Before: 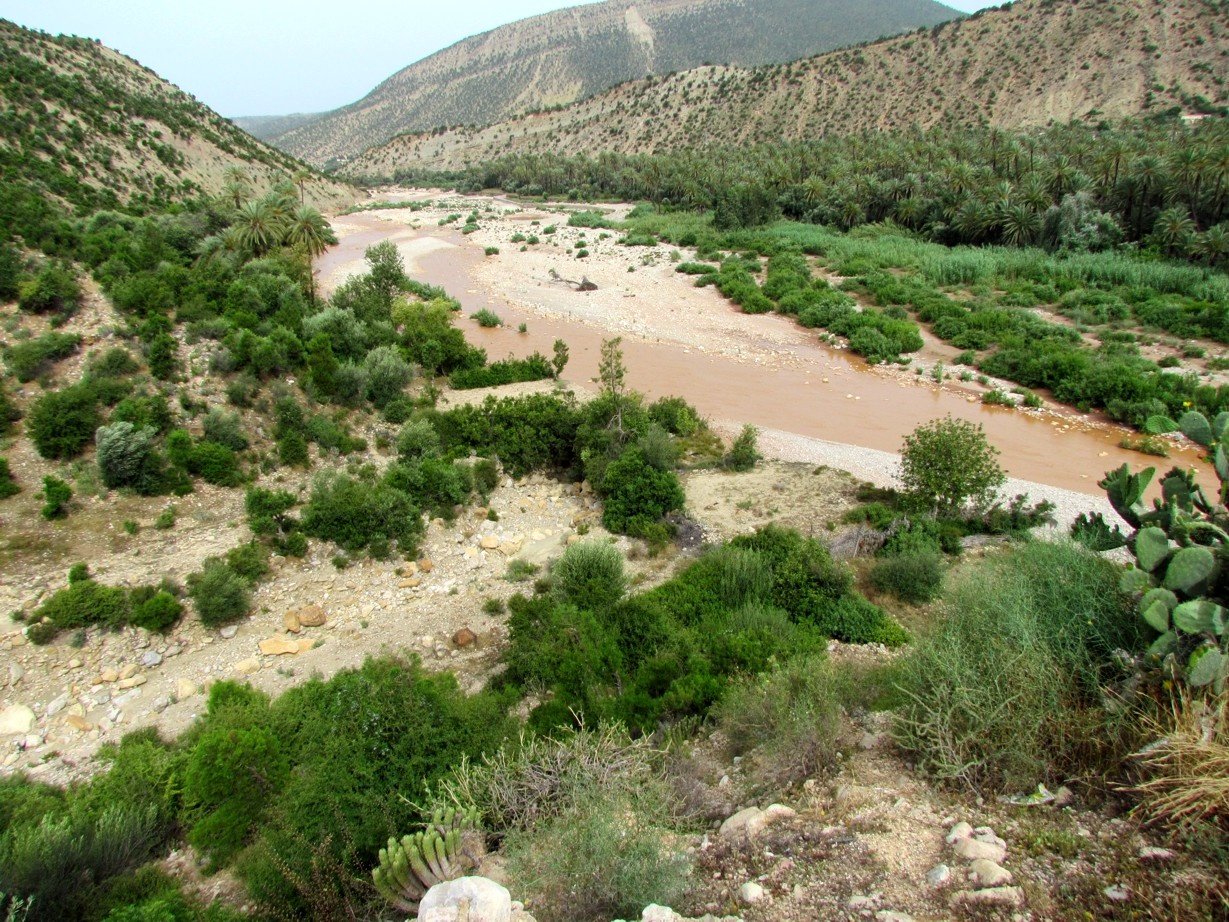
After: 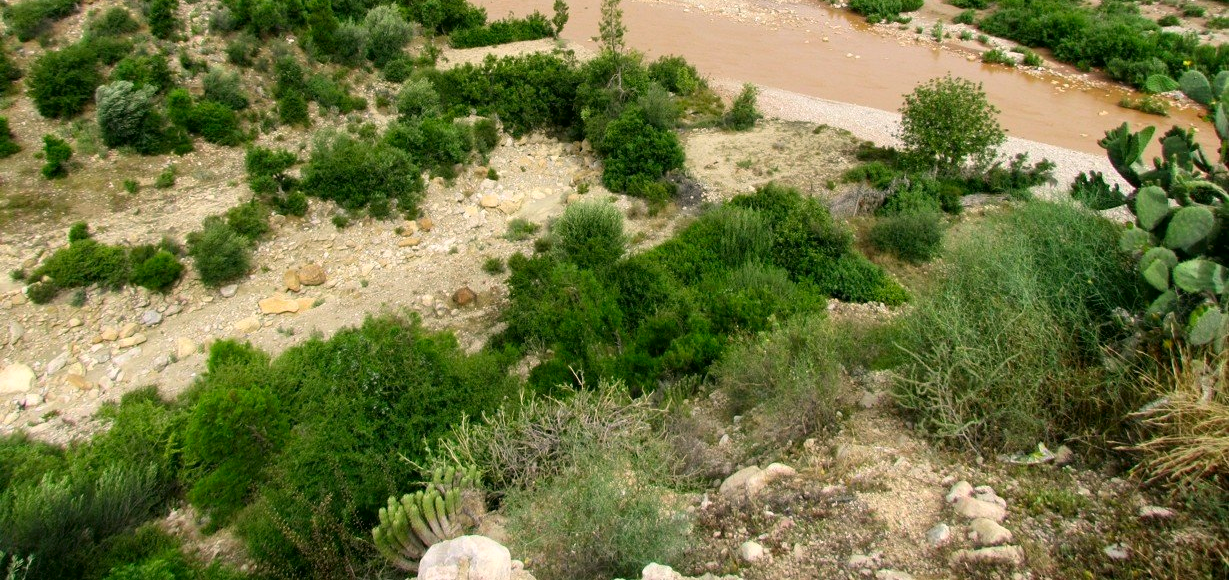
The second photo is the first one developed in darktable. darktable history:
color correction: highlights a* 4.64, highlights b* 4.94, shadows a* -7.08, shadows b* 5.06
crop and rotate: top 37.019%
